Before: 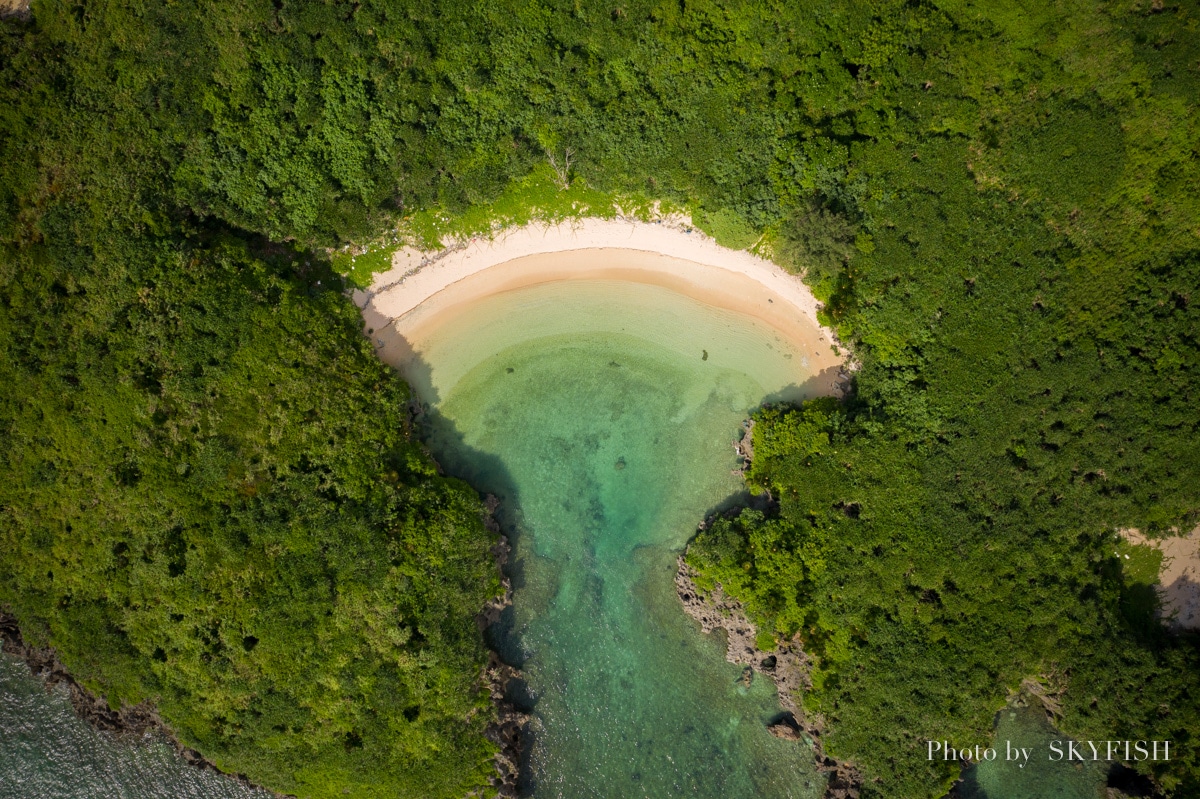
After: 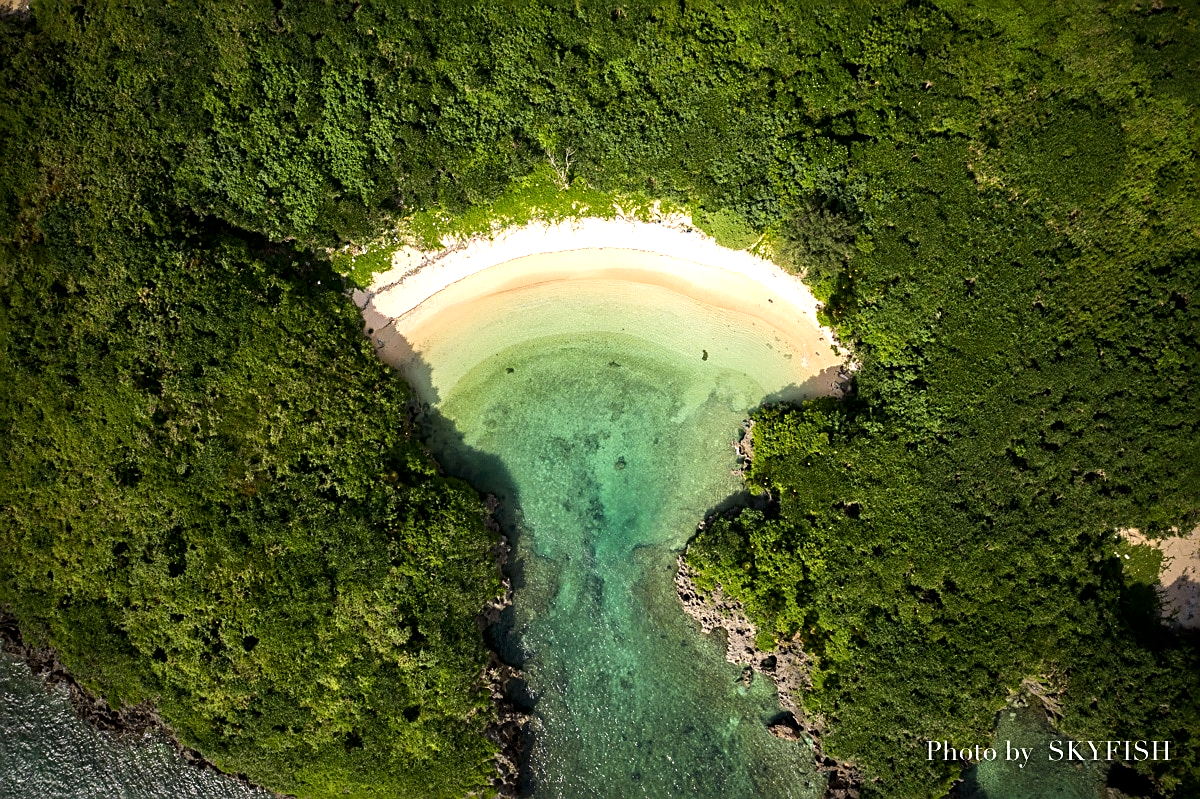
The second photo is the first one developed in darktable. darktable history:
tone equalizer: -8 EV -0.75 EV, -7 EV -0.7 EV, -6 EV -0.6 EV, -5 EV -0.4 EV, -3 EV 0.4 EV, -2 EV 0.6 EV, -1 EV 0.7 EV, +0 EV 0.75 EV, edges refinement/feathering 500, mask exposure compensation -1.57 EV, preserve details no
sharpen: on, module defaults
local contrast: mode bilateral grid, contrast 25, coarseness 50, detail 123%, midtone range 0.2
